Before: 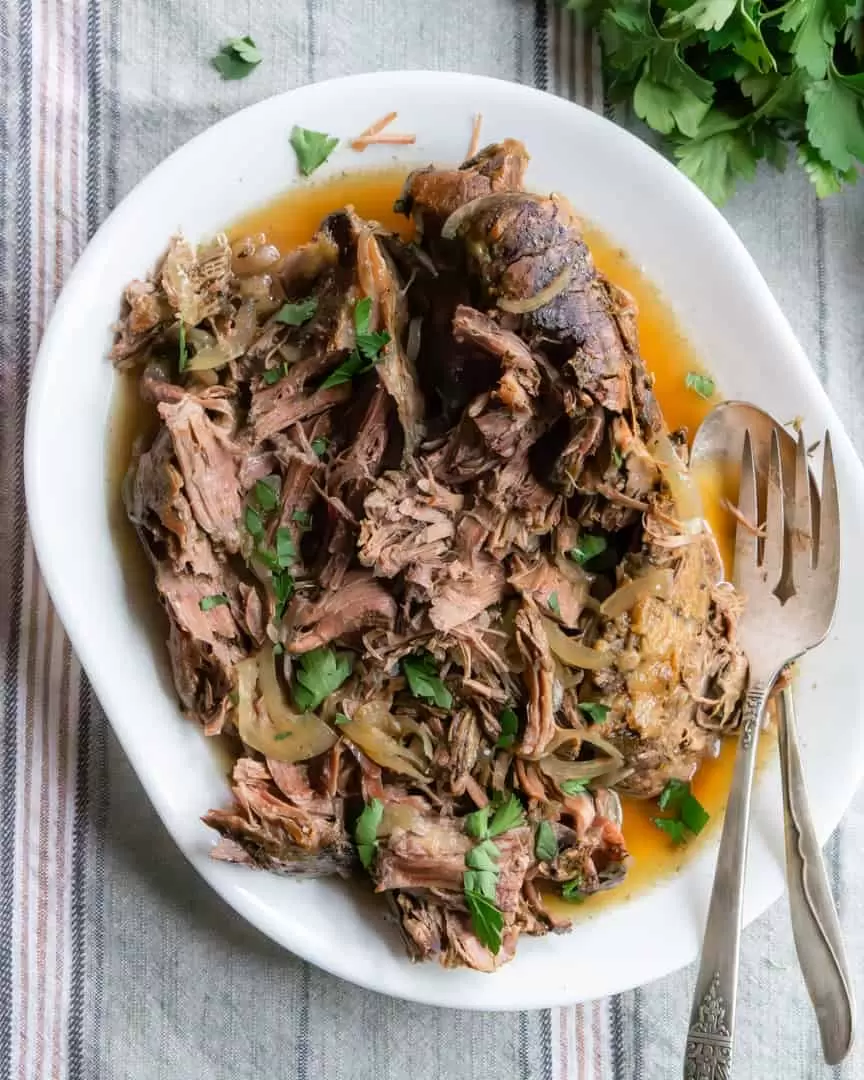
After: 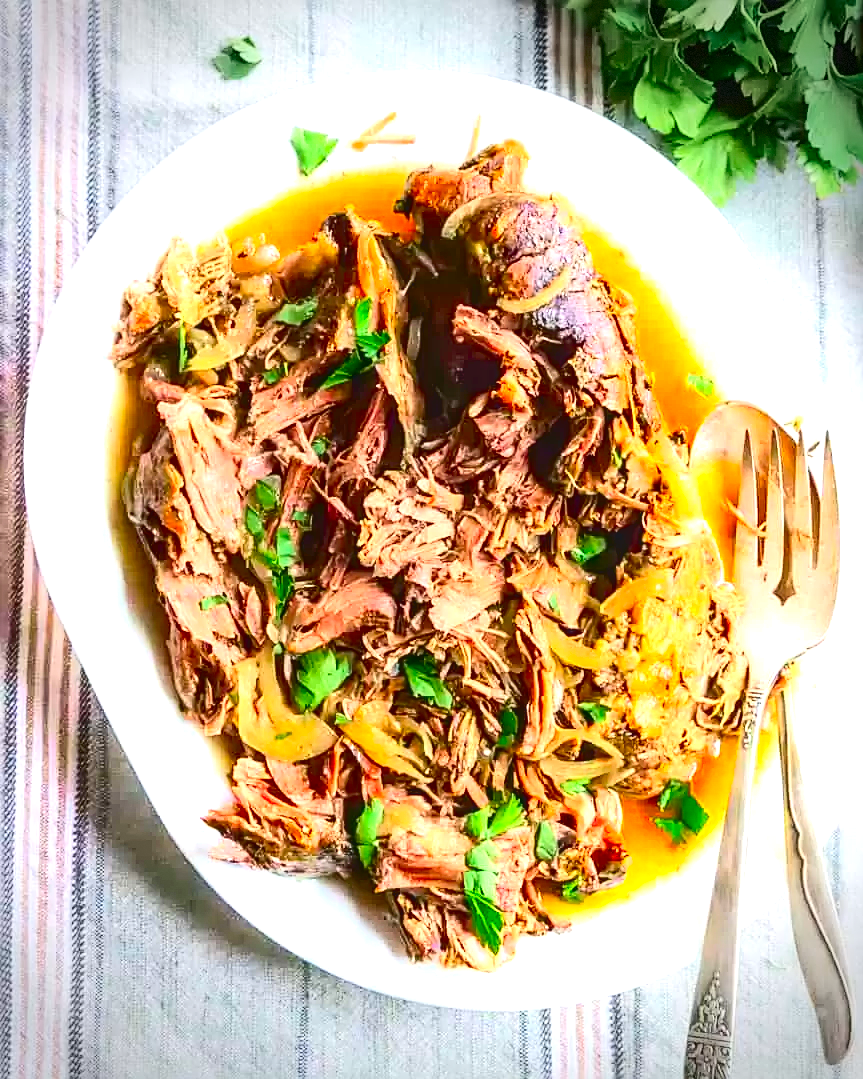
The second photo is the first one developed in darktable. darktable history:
sharpen: on, module defaults
local contrast: detail 109%
vignetting: fall-off start 71.43%, brightness -0.575, dithering 8-bit output
contrast brightness saturation: contrast 0.264, brightness 0.022, saturation 0.866
crop: left 0.012%
exposure: black level correction 0.001, exposure 1.301 EV, compensate exposure bias true, compensate highlight preservation false
